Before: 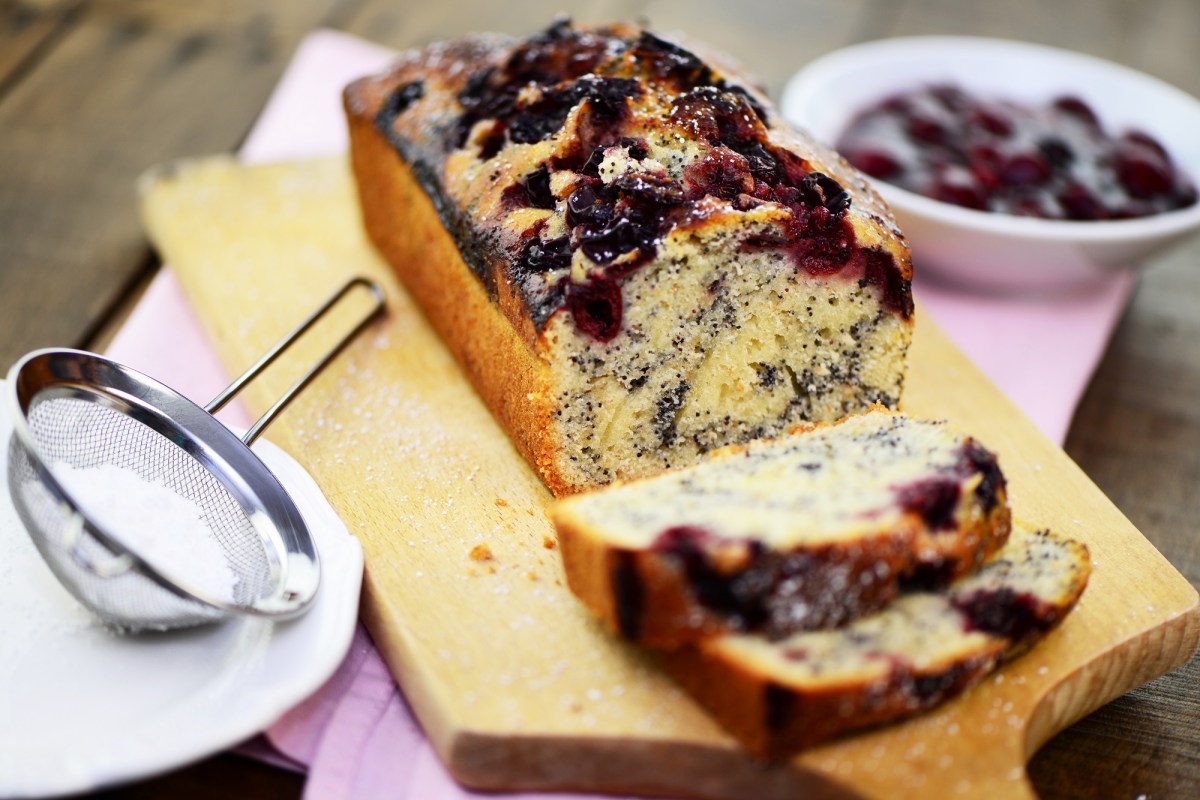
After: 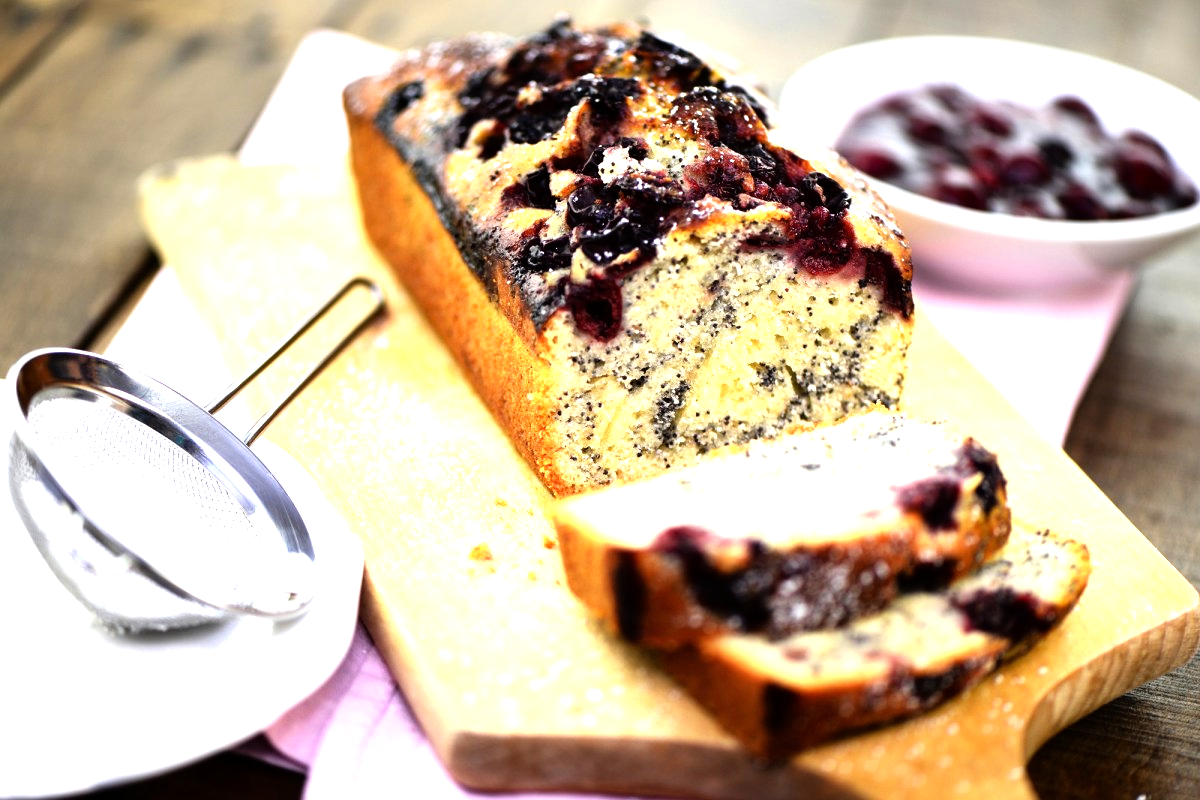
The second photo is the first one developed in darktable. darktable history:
tone equalizer: -8 EV -1.06 EV, -7 EV -1 EV, -6 EV -0.889 EV, -5 EV -0.615 EV, -3 EV 0.582 EV, -2 EV 0.845 EV, -1 EV 0.999 EV, +0 EV 1.08 EV
